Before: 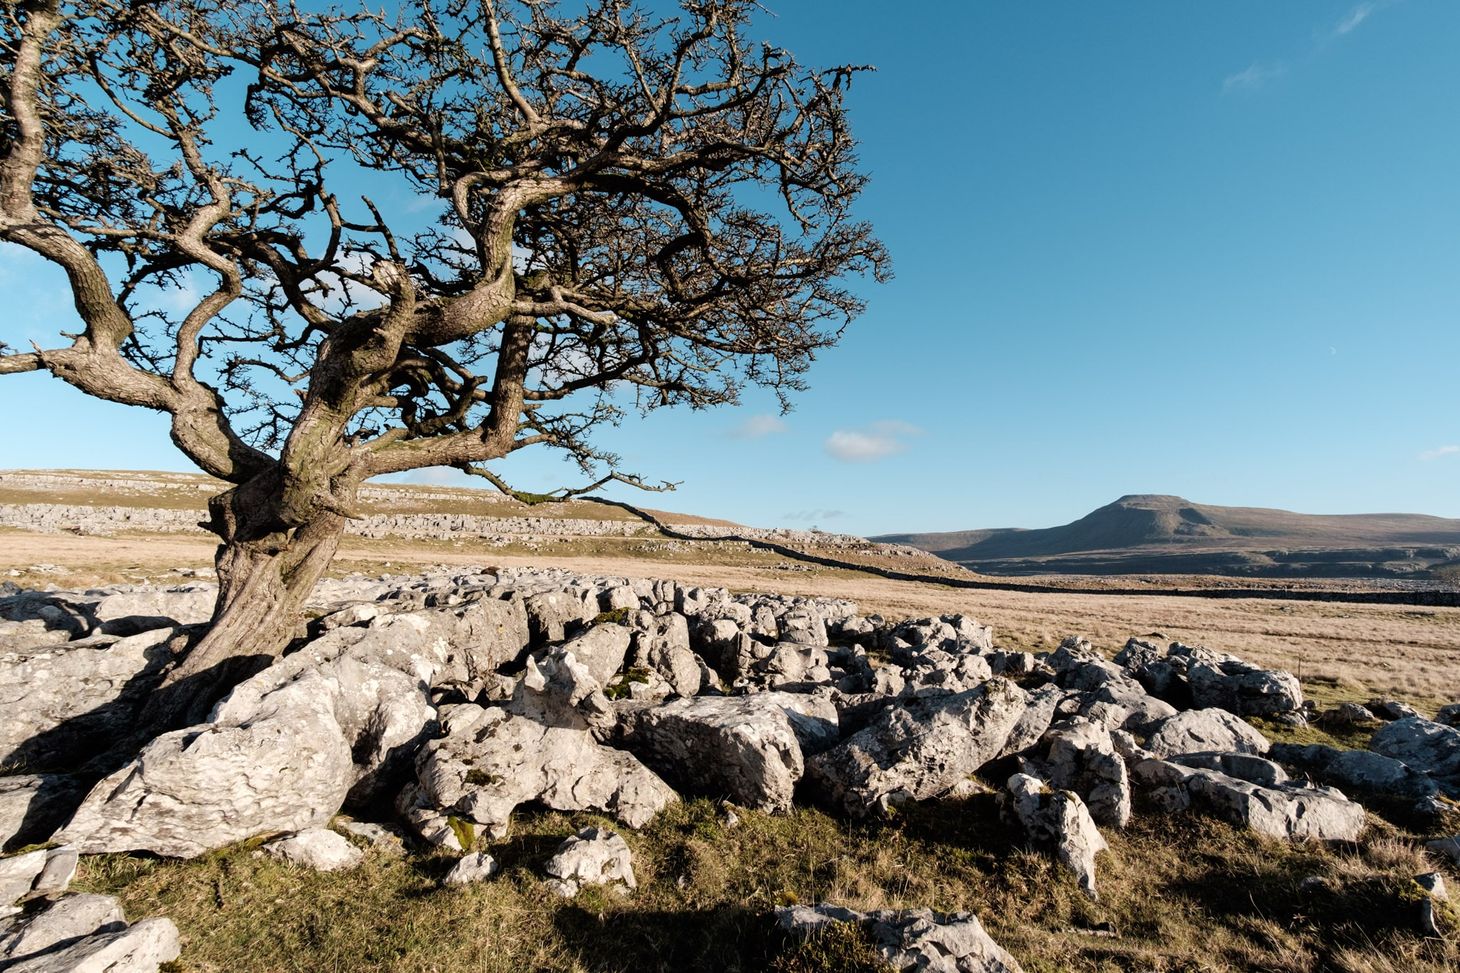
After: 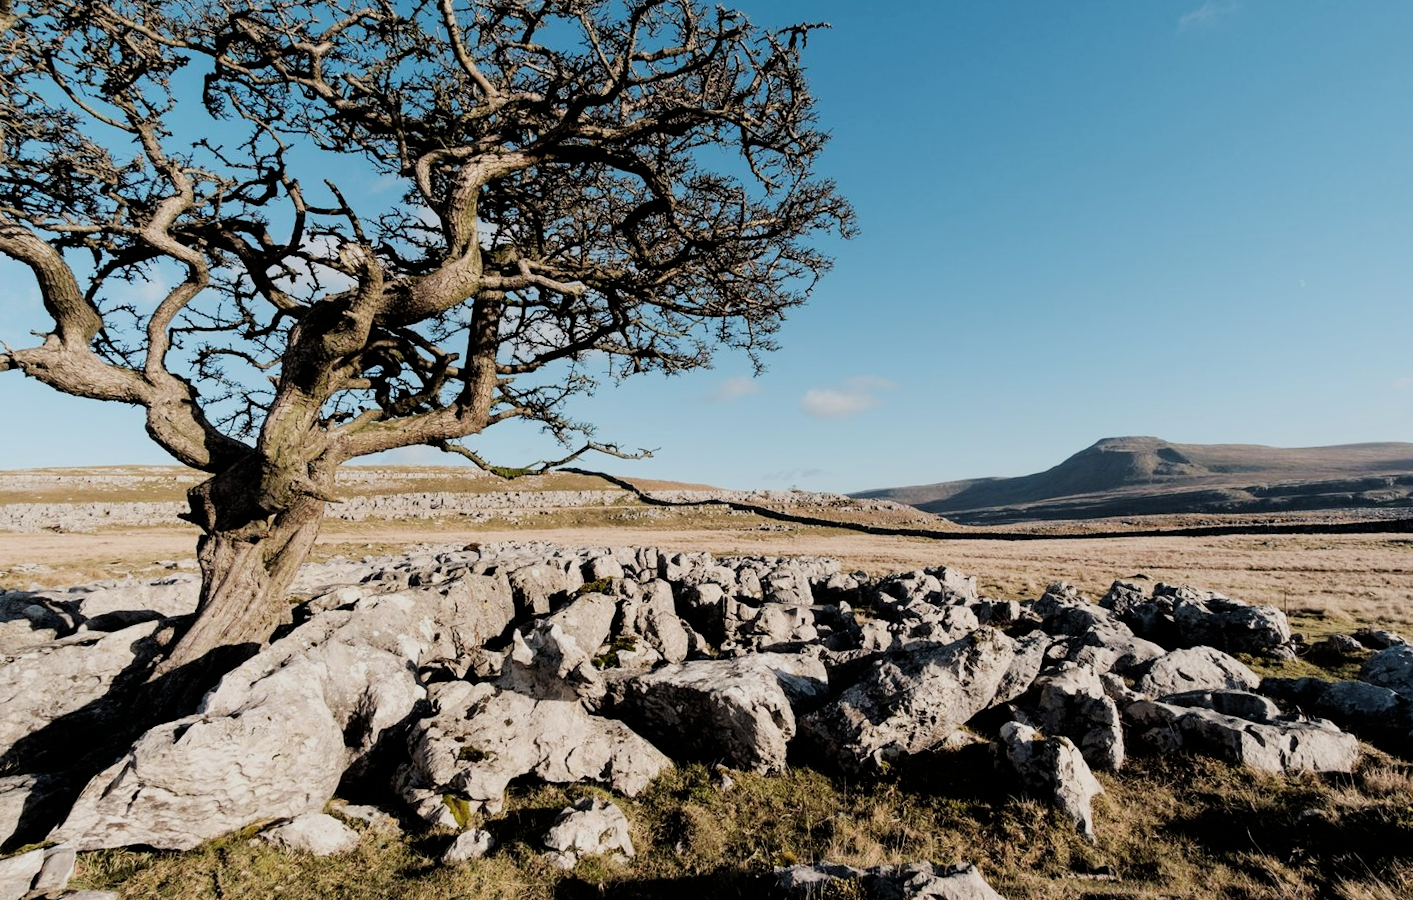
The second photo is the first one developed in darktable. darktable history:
rotate and perspective: rotation -3°, crop left 0.031, crop right 0.968, crop top 0.07, crop bottom 0.93
filmic rgb: black relative exposure -7.65 EV, hardness 4.02, contrast 1.1, highlights saturation mix -30%
